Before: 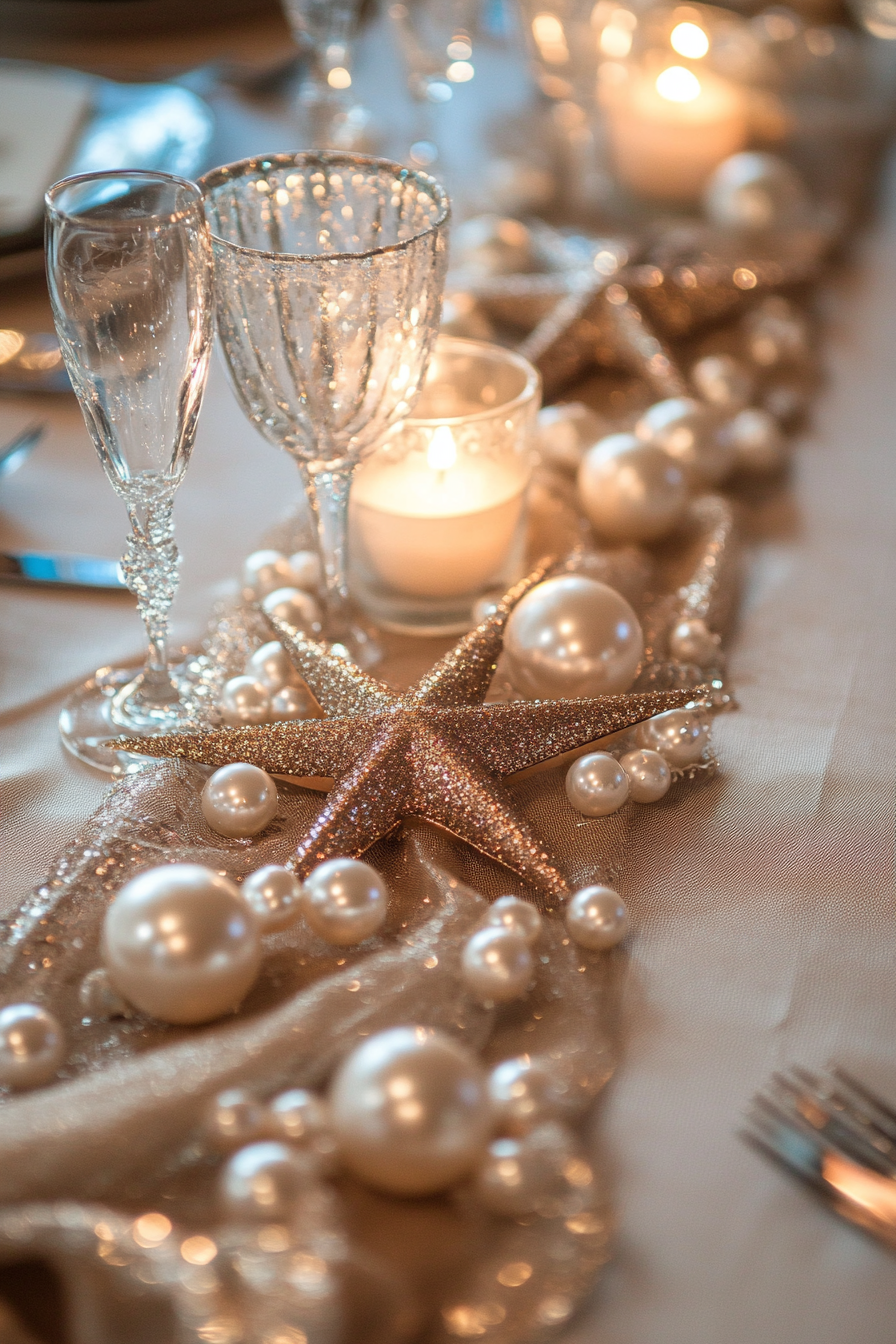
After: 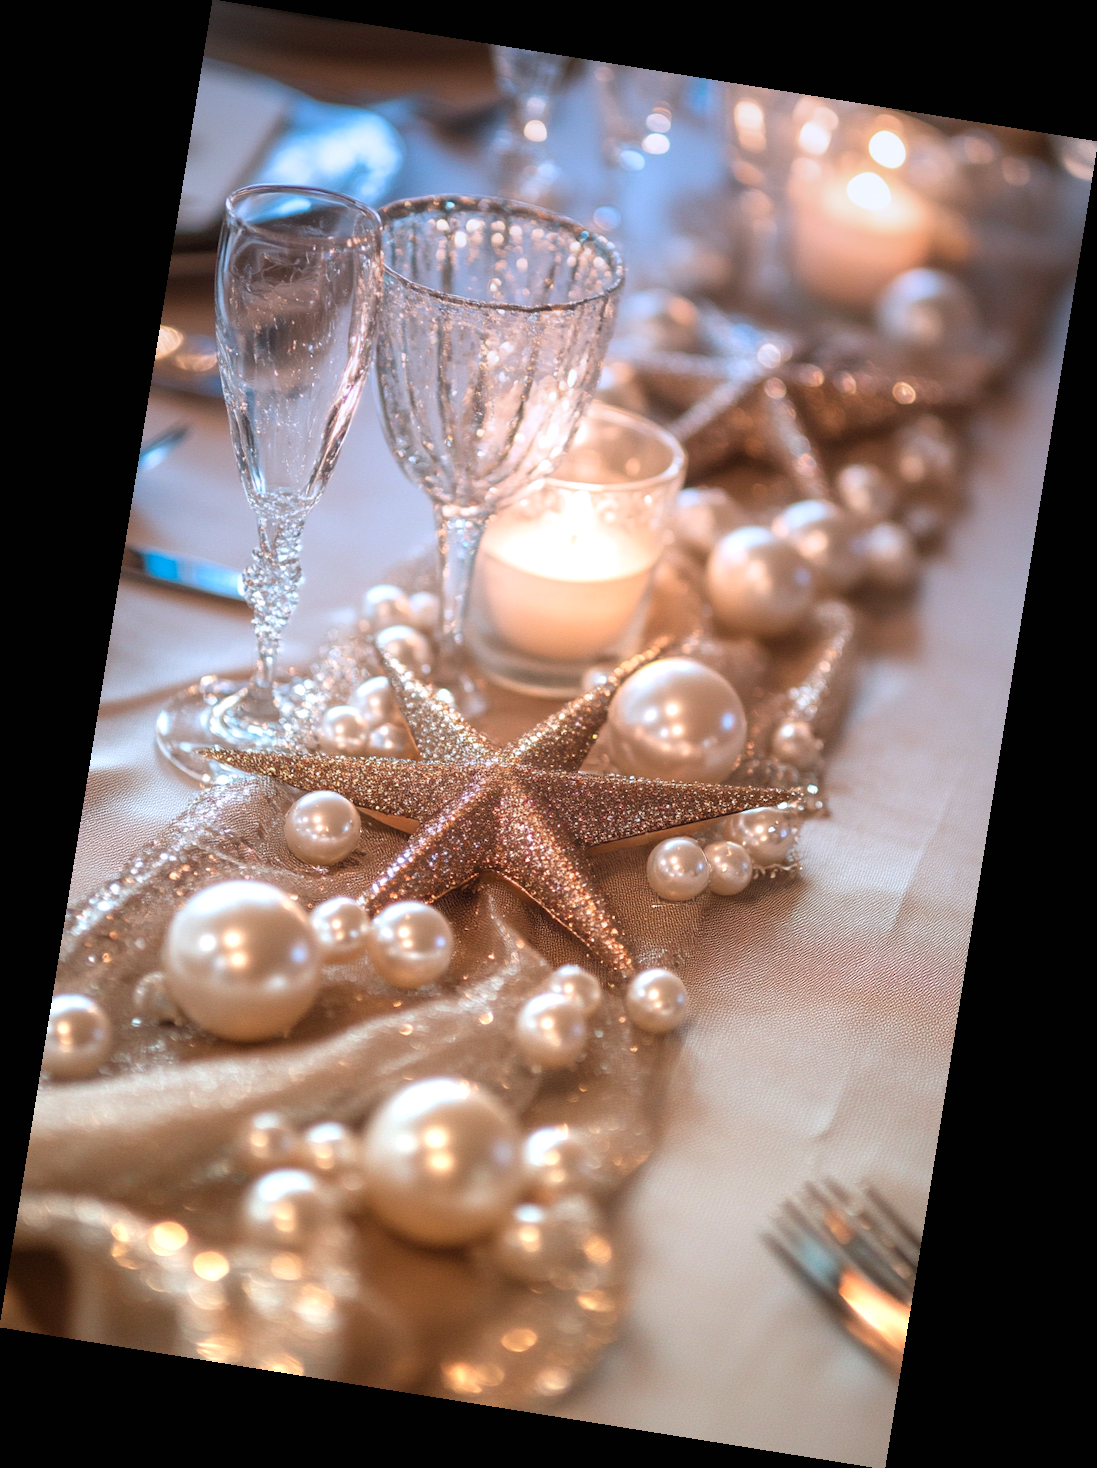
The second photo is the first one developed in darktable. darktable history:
exposure: black level correction 0, exposure 0.7 EV, compensate exposure bias true, compensate highlight preservation false
rotate and perspective: rotation 9.12°, automatic cropping off
graduated density: hue 238.83°, saturation 50%
